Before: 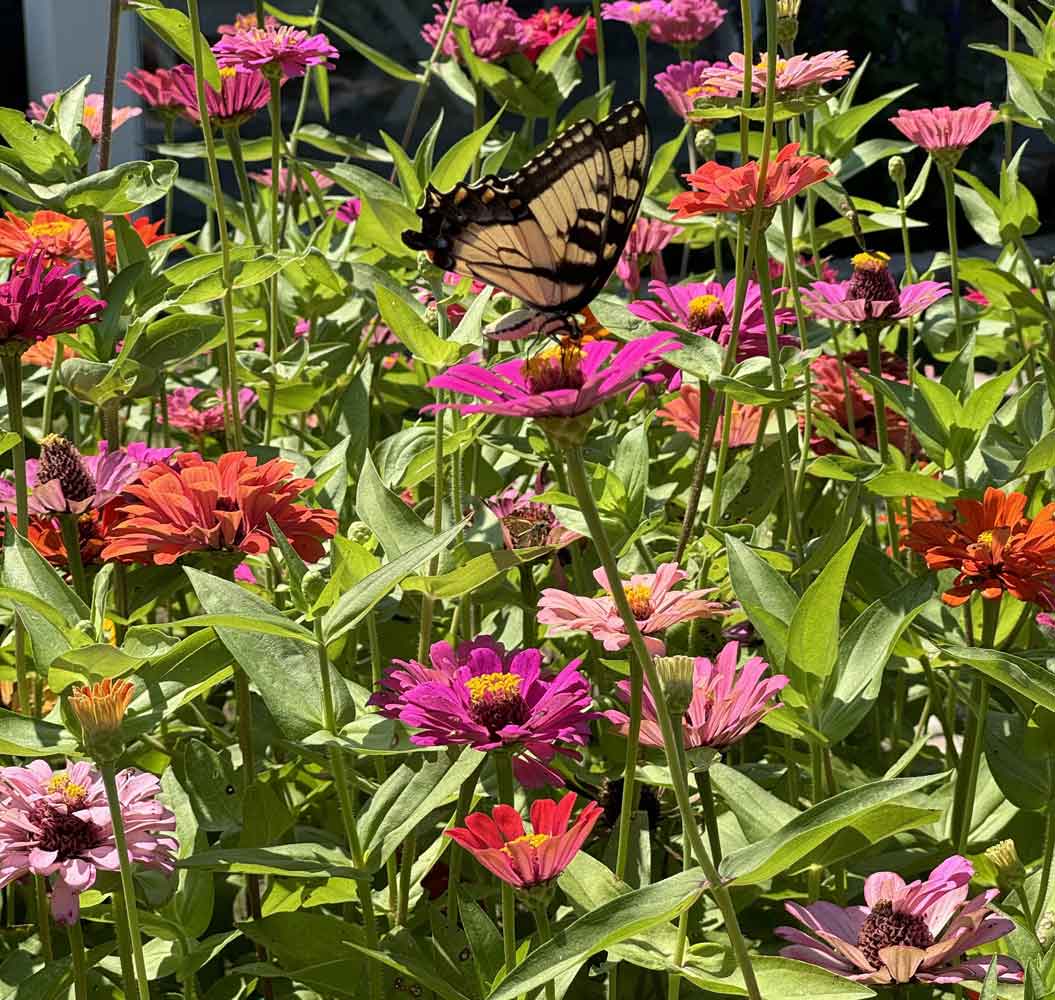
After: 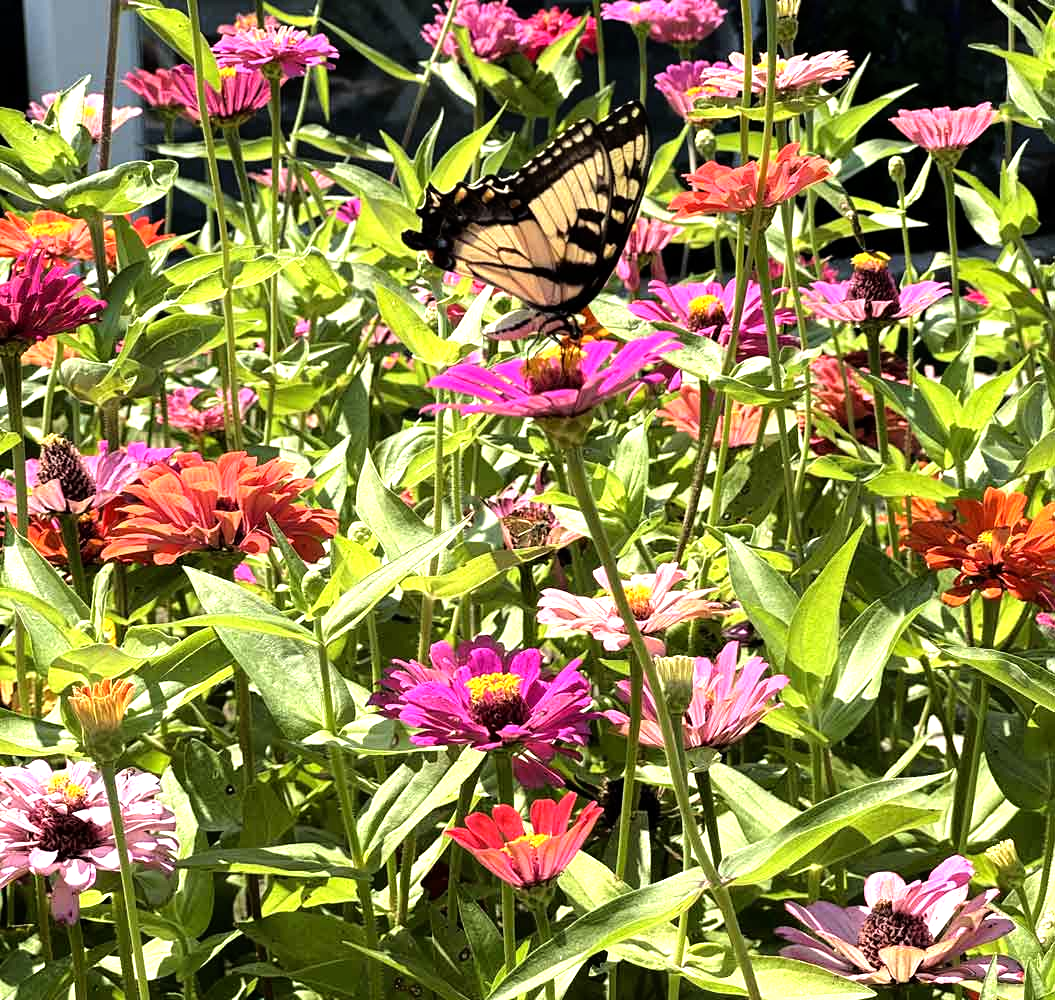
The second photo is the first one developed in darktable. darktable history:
tone equalizer: -8 EV -1.08 EV, -7 EV -0.982 EV, -6 EV -0.854 EV, -5 EV -0.559 EV, -3 EV 0.56 EV, -2 EV 0.851 EV, -1 EV 0.991 EV, +0 EV 1.07 EV
